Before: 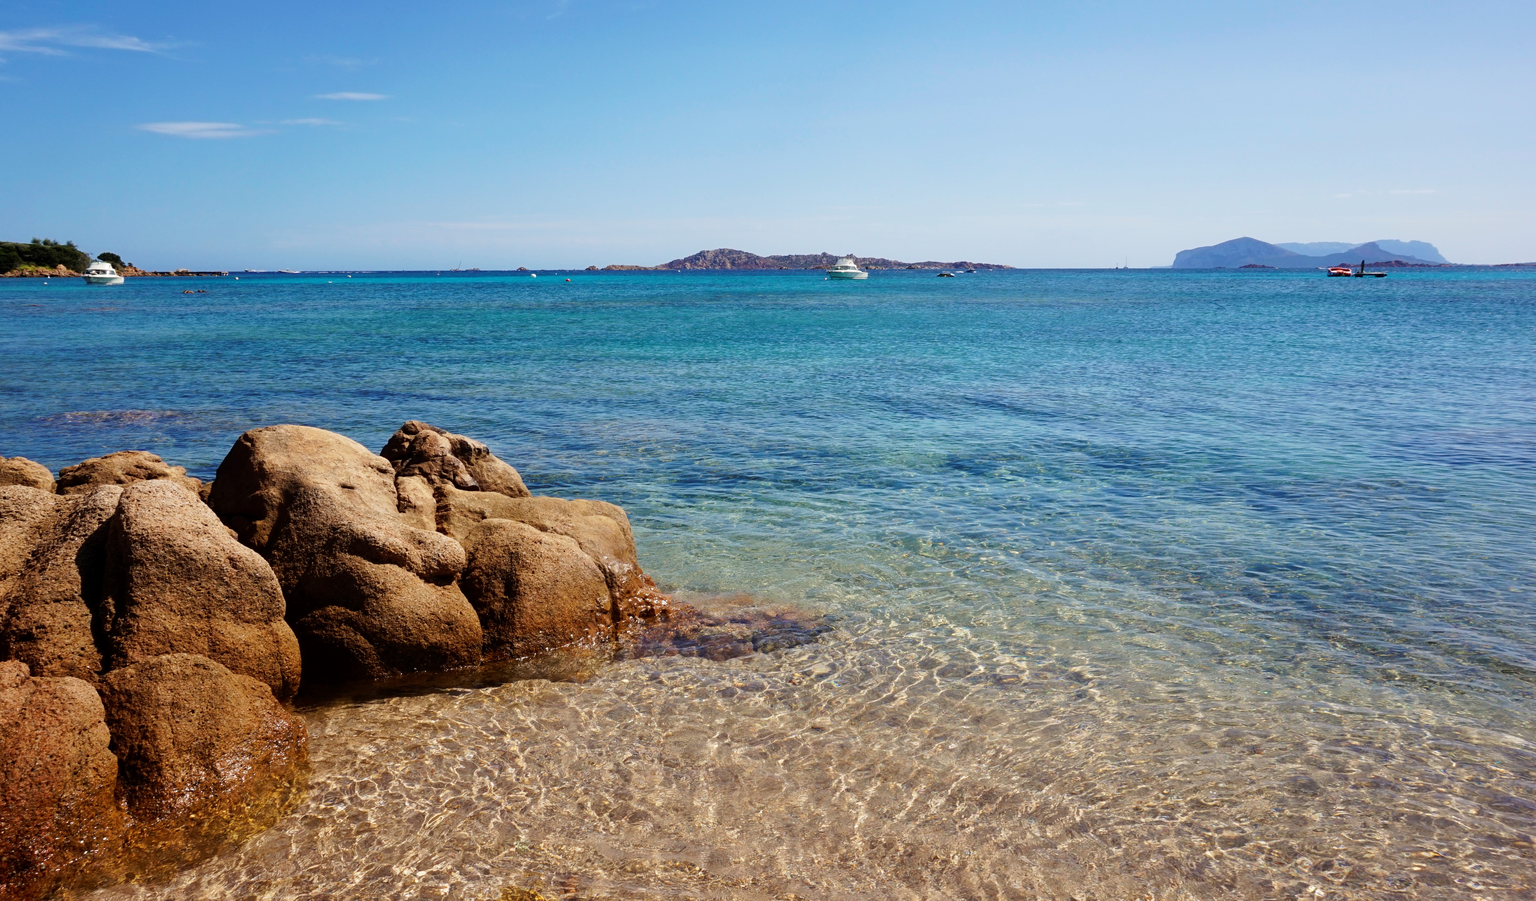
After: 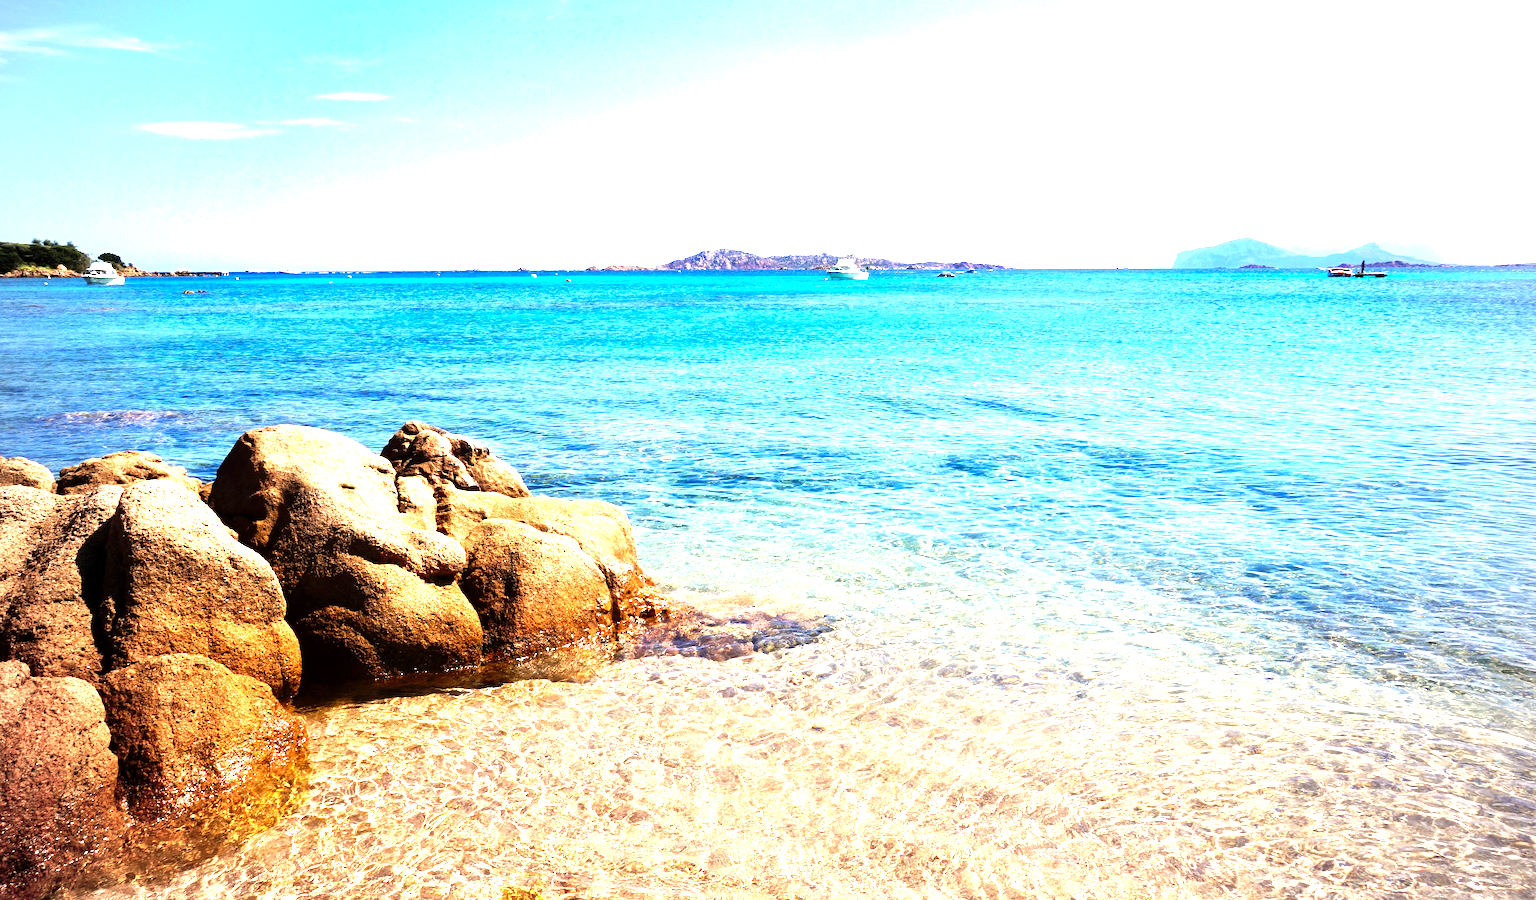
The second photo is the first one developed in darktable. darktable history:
levels: levels [0, 0.281, 0.562]
vignetting: on, module defaults
